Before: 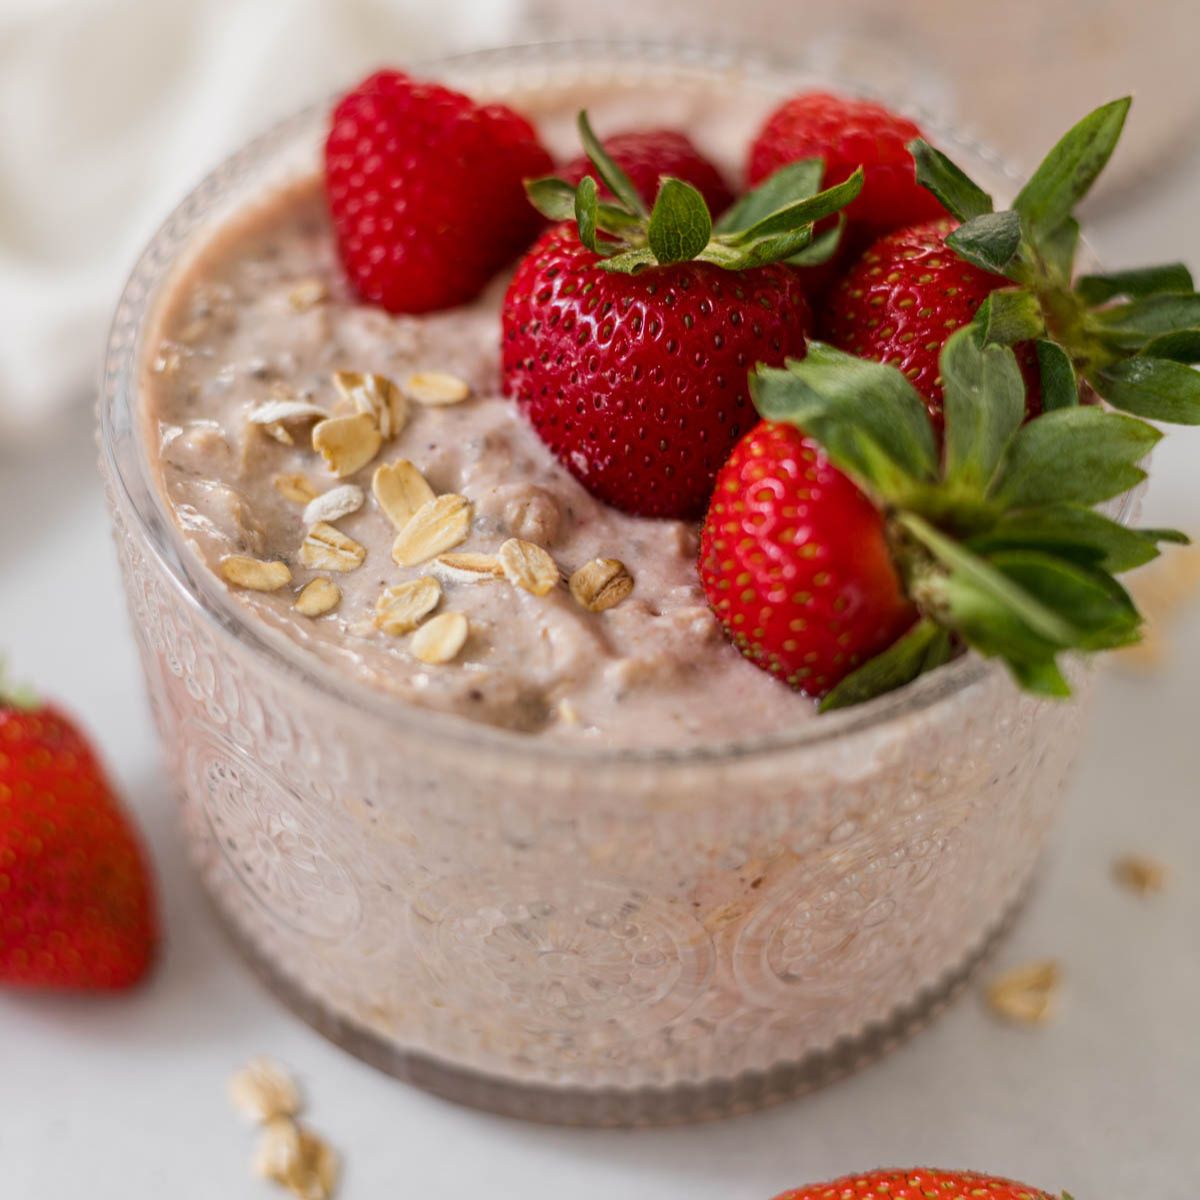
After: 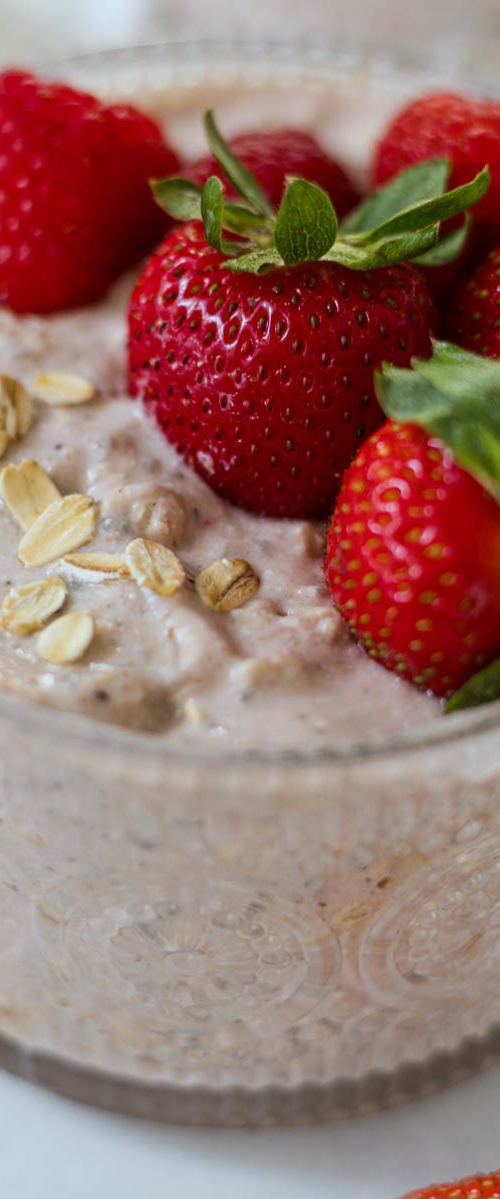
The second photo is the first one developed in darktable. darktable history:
white balance: red 0.925, blue 1.046
crop: left 31.229%, right 27.105%
